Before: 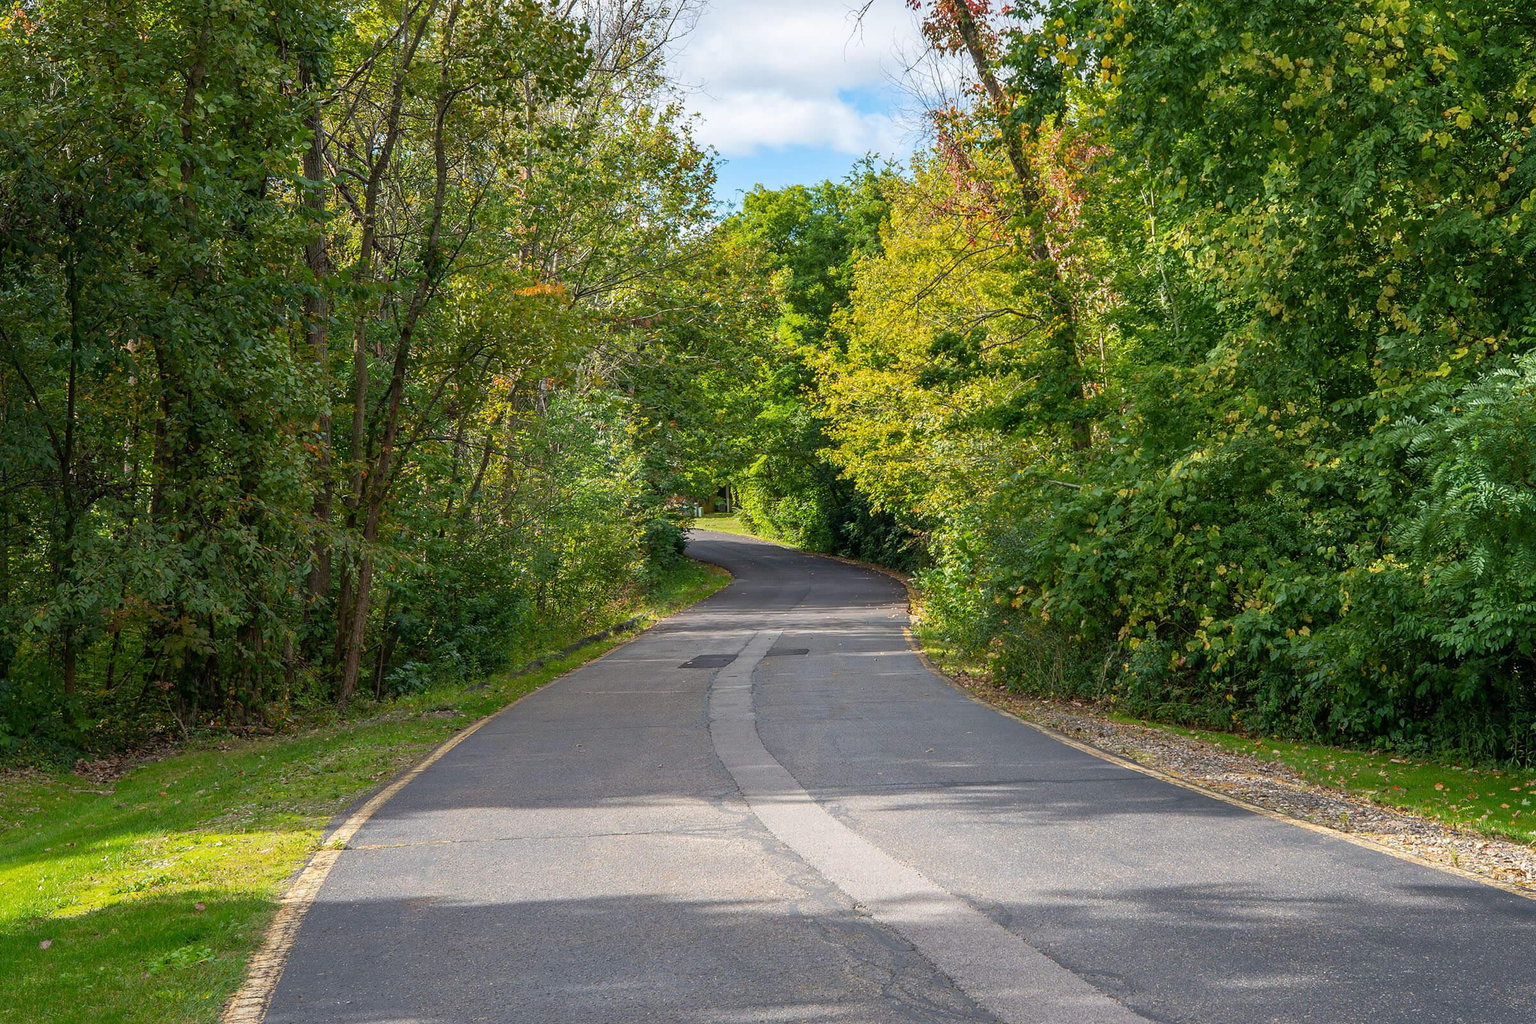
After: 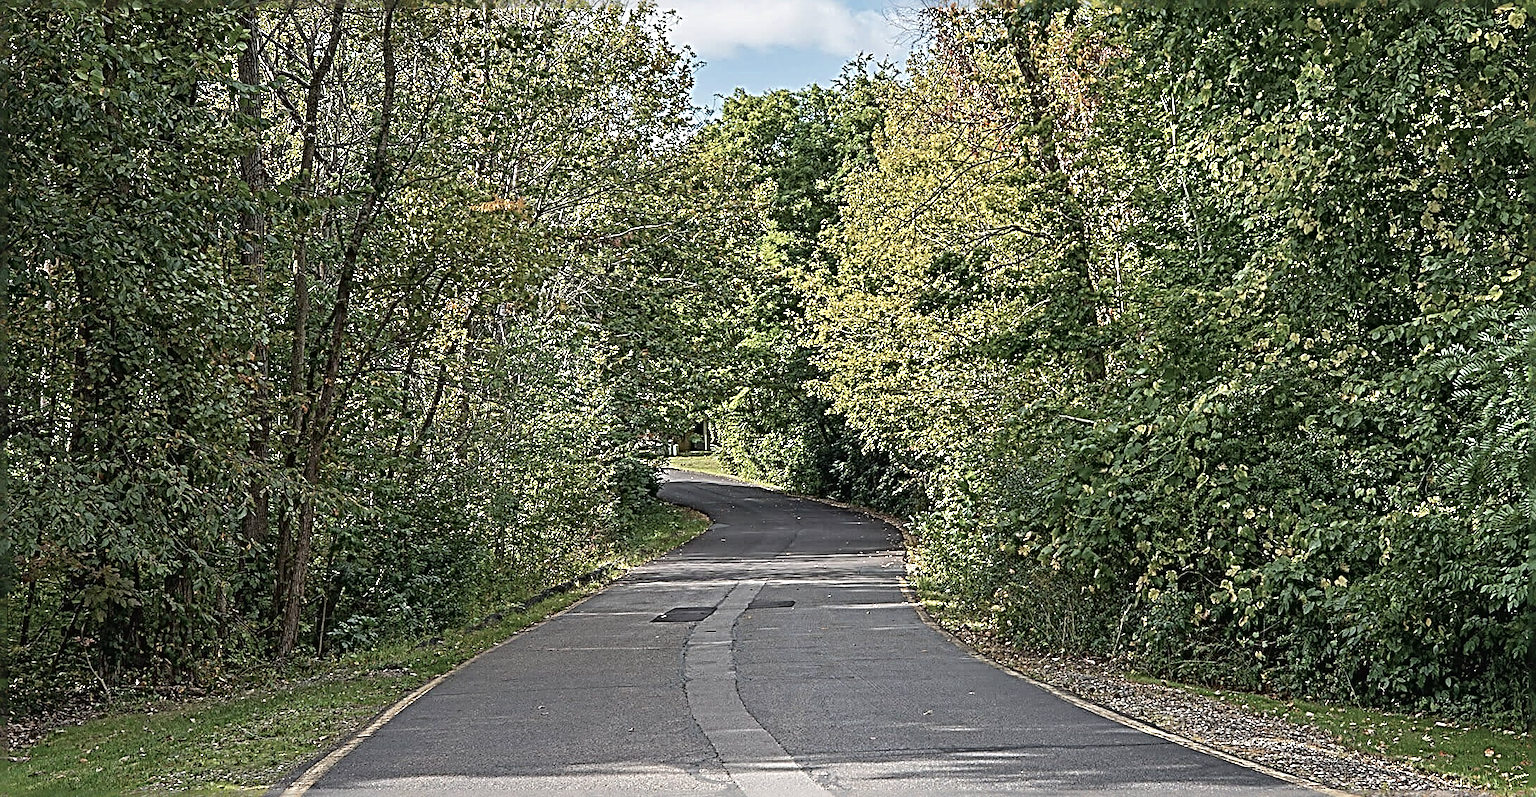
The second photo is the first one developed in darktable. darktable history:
contrast brightness saturation: contrast -0.041, saturation -0.418
crop: left 5.74%, top 10.146%, right 3.478%, bottom 19.139%
sharpen: radius 4.033, amount 1.993
